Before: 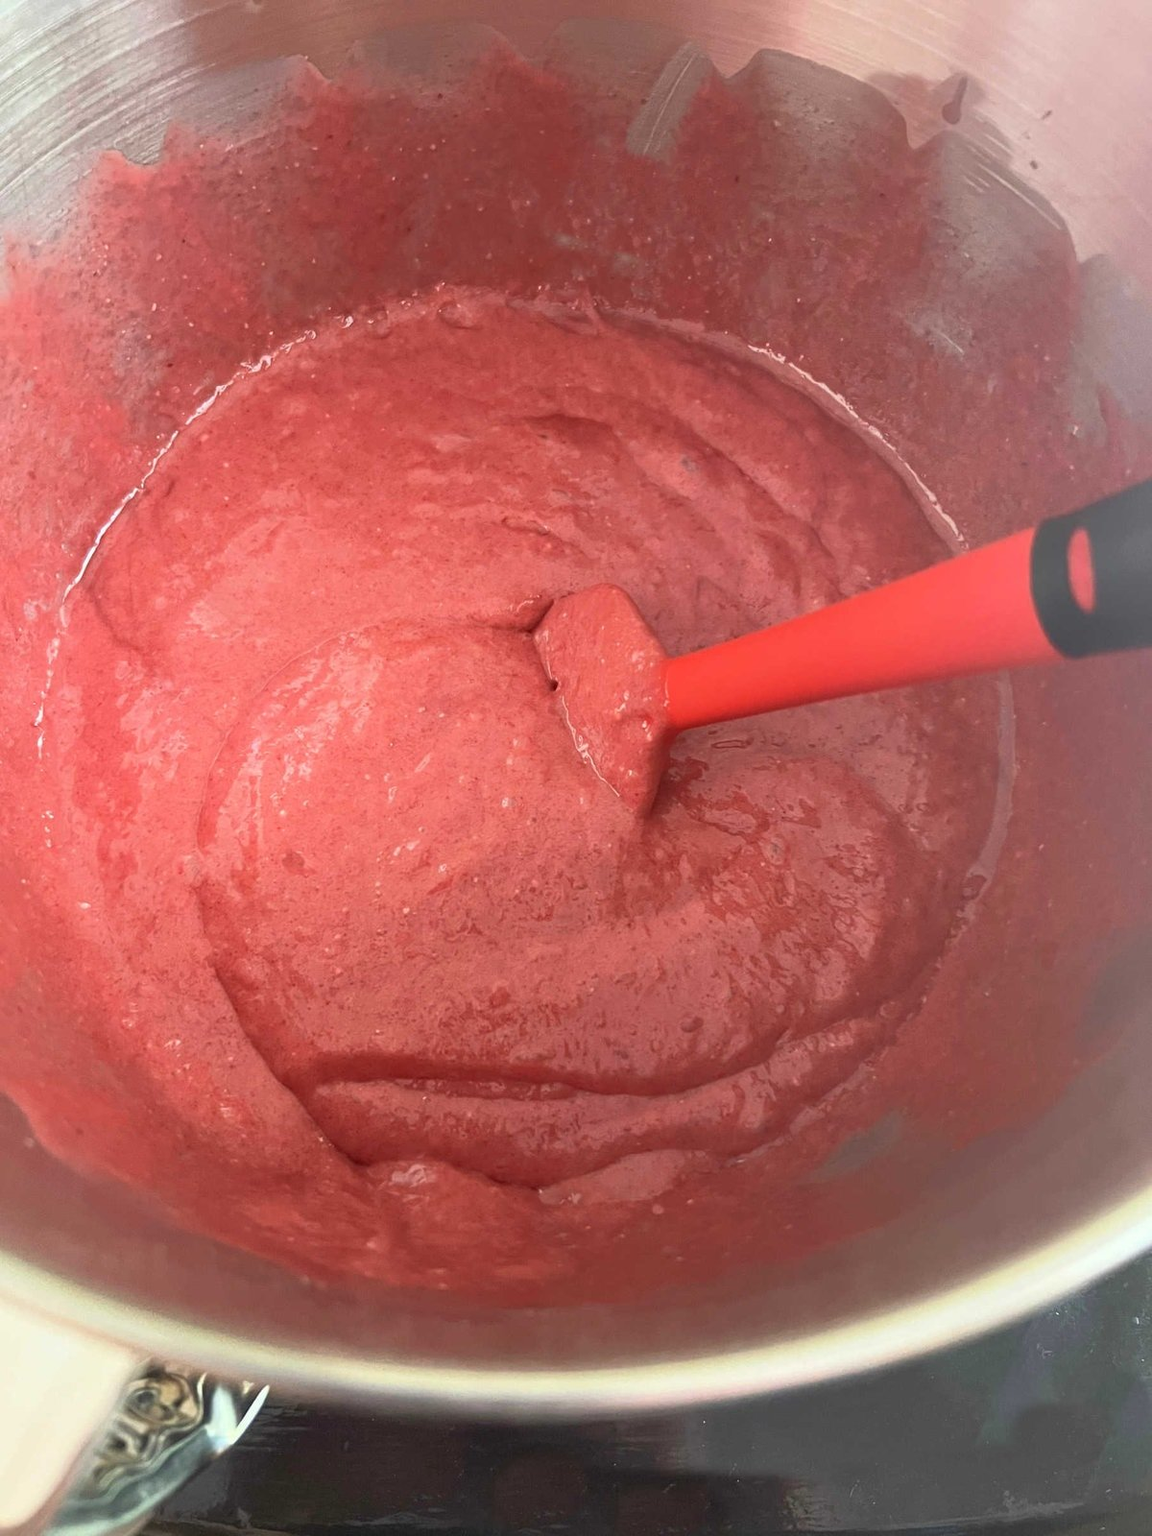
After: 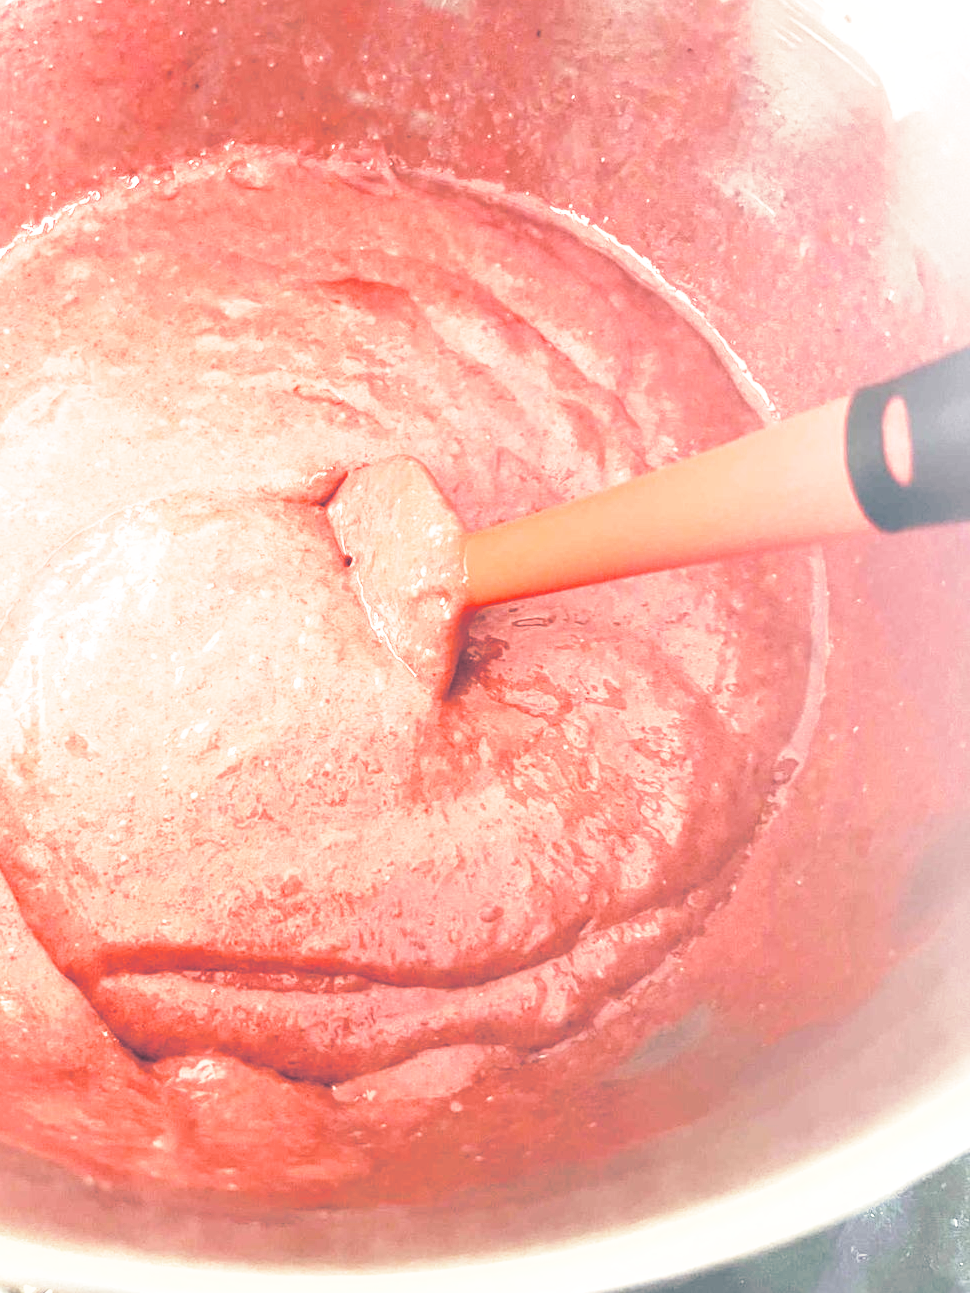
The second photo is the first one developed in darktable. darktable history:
fill light: on, module defaults
exposure: exposure 0.6 EV, compensate highlight preservation false
crop: left 19.159%, top 9.58%, bottom 9.58%
split-toning: shadows › hue 205.2°, shadows › saturation 0.43, highlights › hue 54°, highlights › saturation 0.54
tone equalizer: -8 EV -0.75 EV, -7 EV -0.7 EV, -6 EV -0.6 EV, -5 EV -0.4 EV, -3 EV 0.4 EV, -2 EV 0.6 EV, -1 EV 0.7 EV, +0 EV 0.75 EV, edges refinement/feathering 500, mask exposure compensation -1.57 EV, preserve details no
base curve: curves: ch0 [(0, 0) (0.028, 0.03) (0.121, 0.232) (0.46, 0.748) (0.859, 0.968) (1, 1)], preserve colors none
